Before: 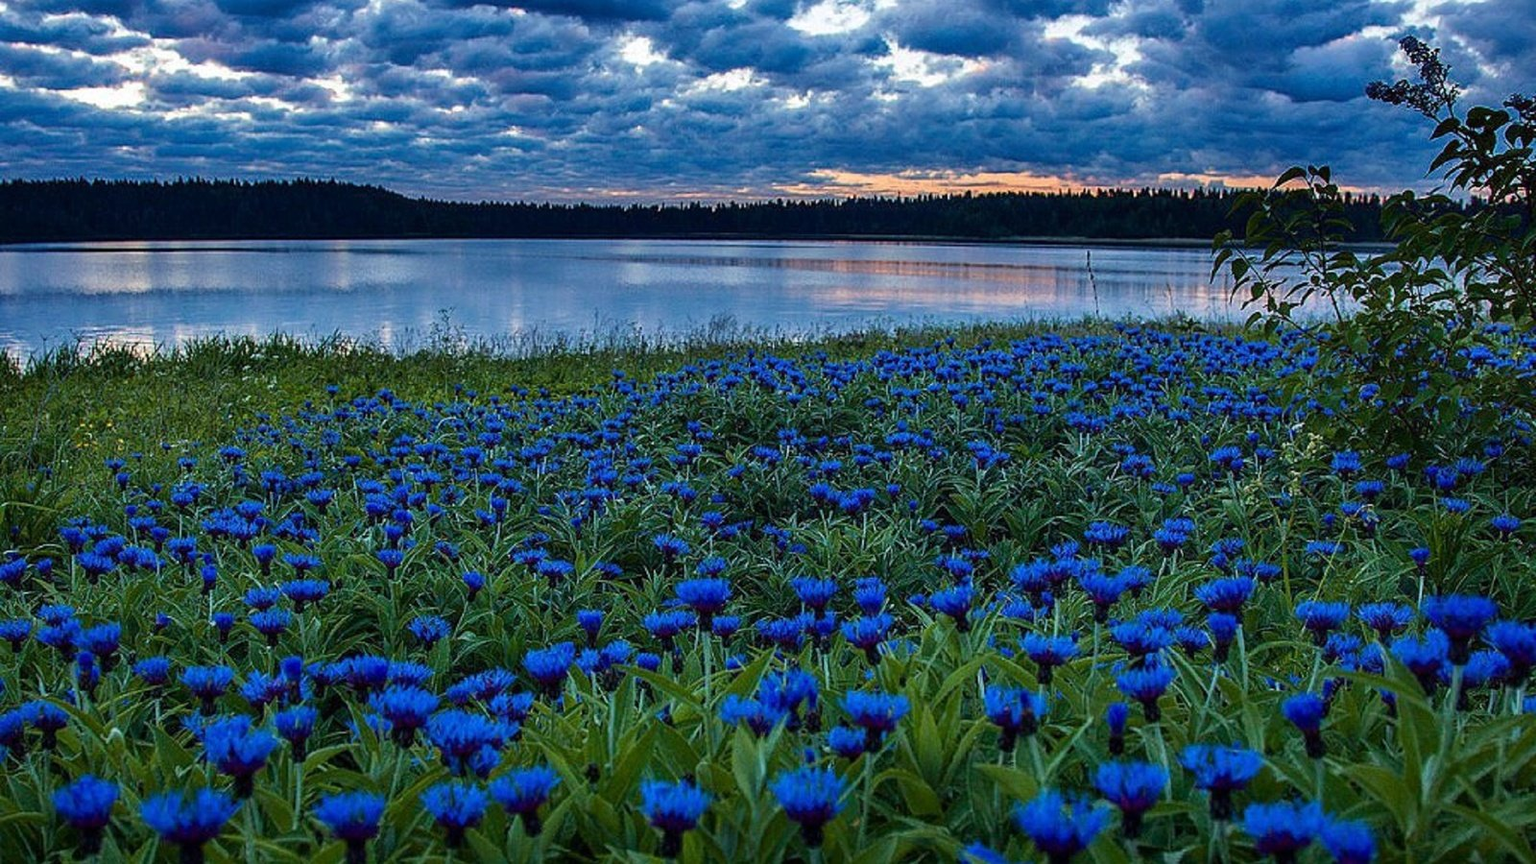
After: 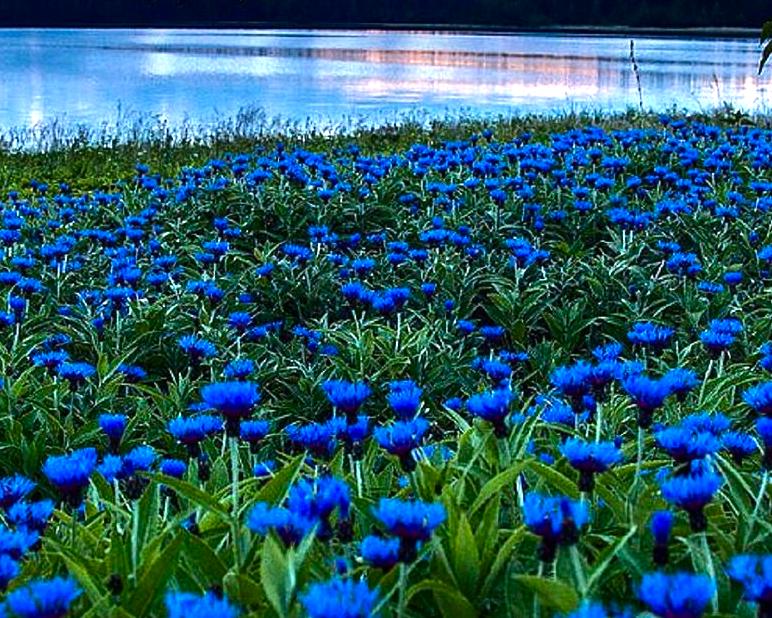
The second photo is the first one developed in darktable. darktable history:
crop: left 31.379%, top 24.658%, right 20.326%, bottom 6.628%
contrast brightness saturation: contrast 0.07, brightness -0.14, saturation 0.11
tone equalizer: -8 EV -0.417 EV, -7 EV -0.389 EV, -6 EV -0.333 EV, -5 EV -0.222 EV, -3 EV 0.222 EV, -2 EV 0.333 EV, -1 EV 0.389 EV, +0 EV 0.417 EV, edges refinement/feathering 500, mask exposure compensation -1.57 EV, preserve details no
exposure: exposure 0.95 EV, compensate highlight preservation false
